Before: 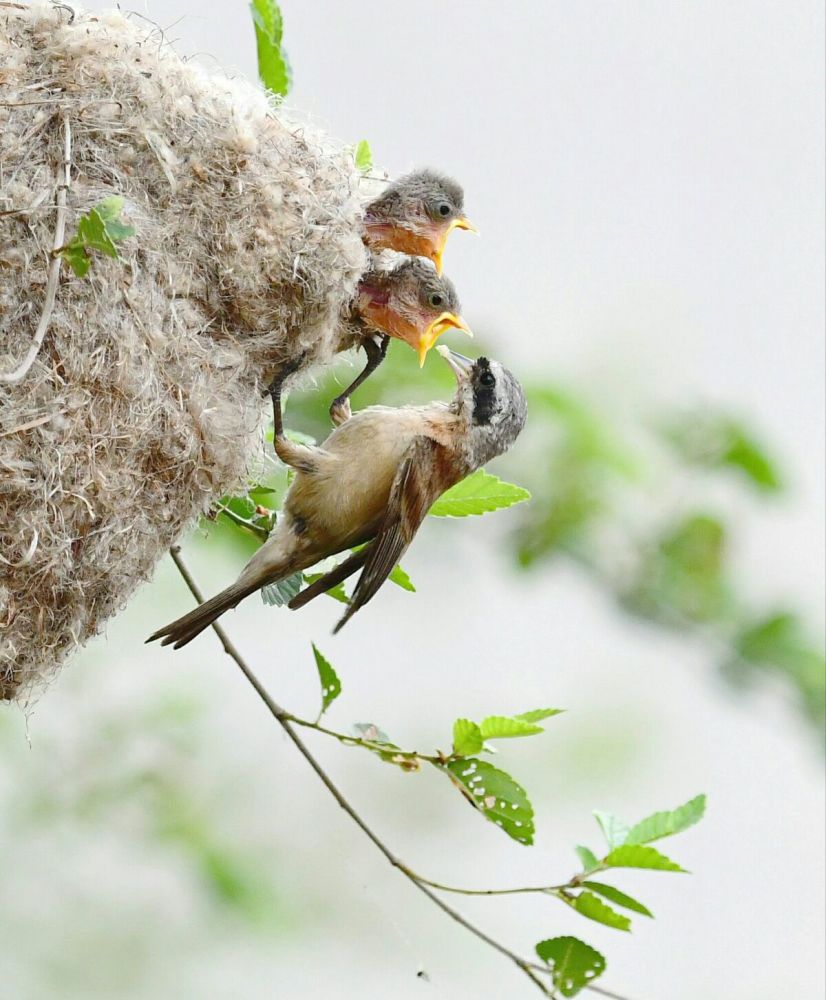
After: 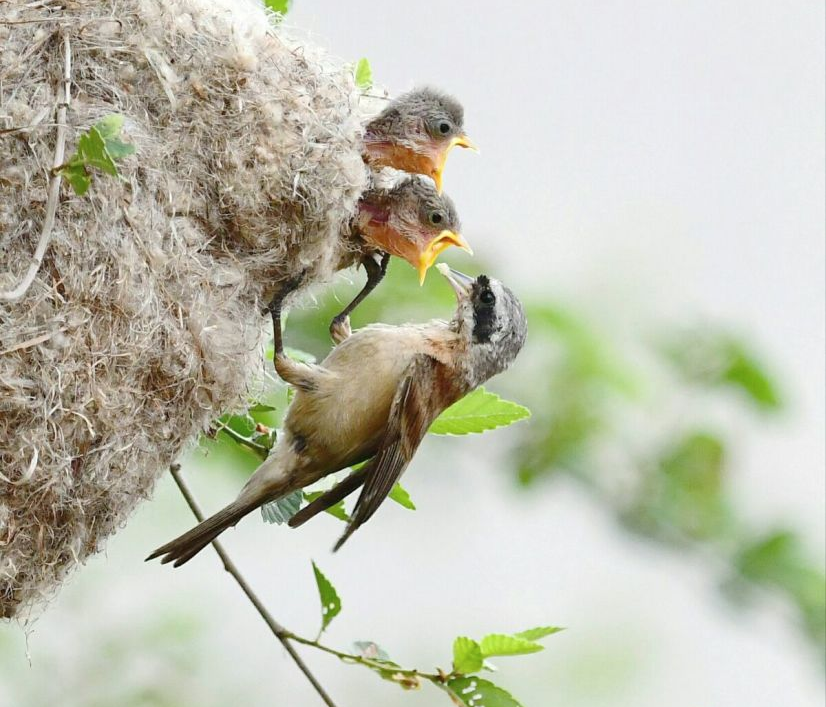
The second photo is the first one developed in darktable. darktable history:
crop and rotate: top 8.293%, bottom 20.996%
contrast brightness saturation: saturation -0.05
